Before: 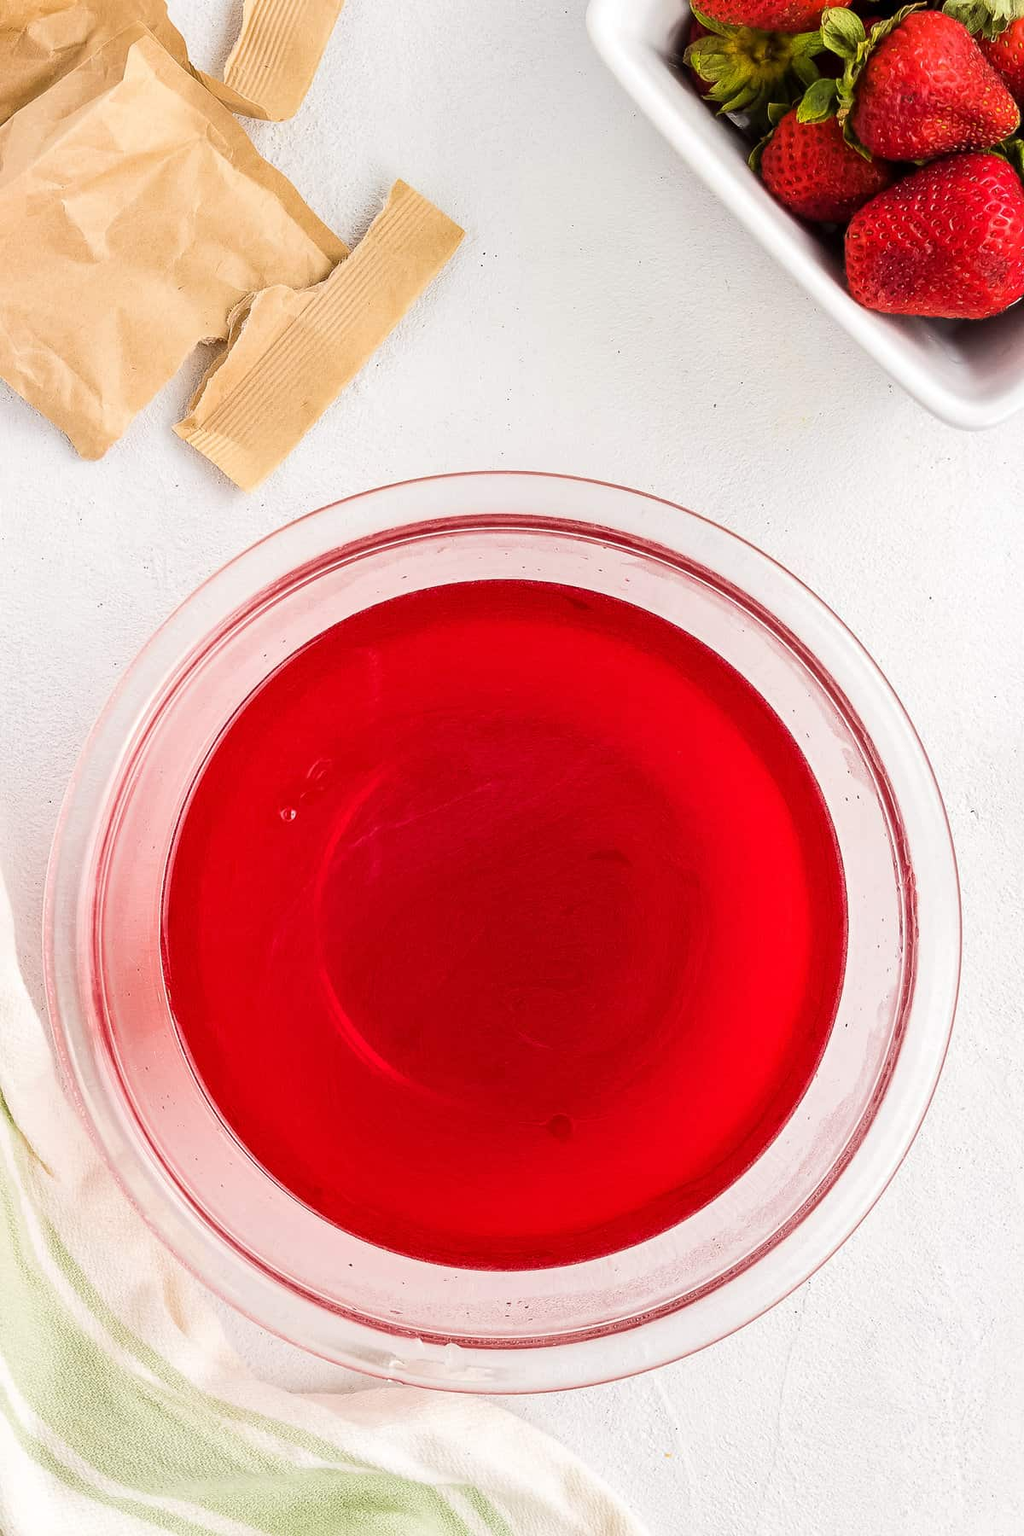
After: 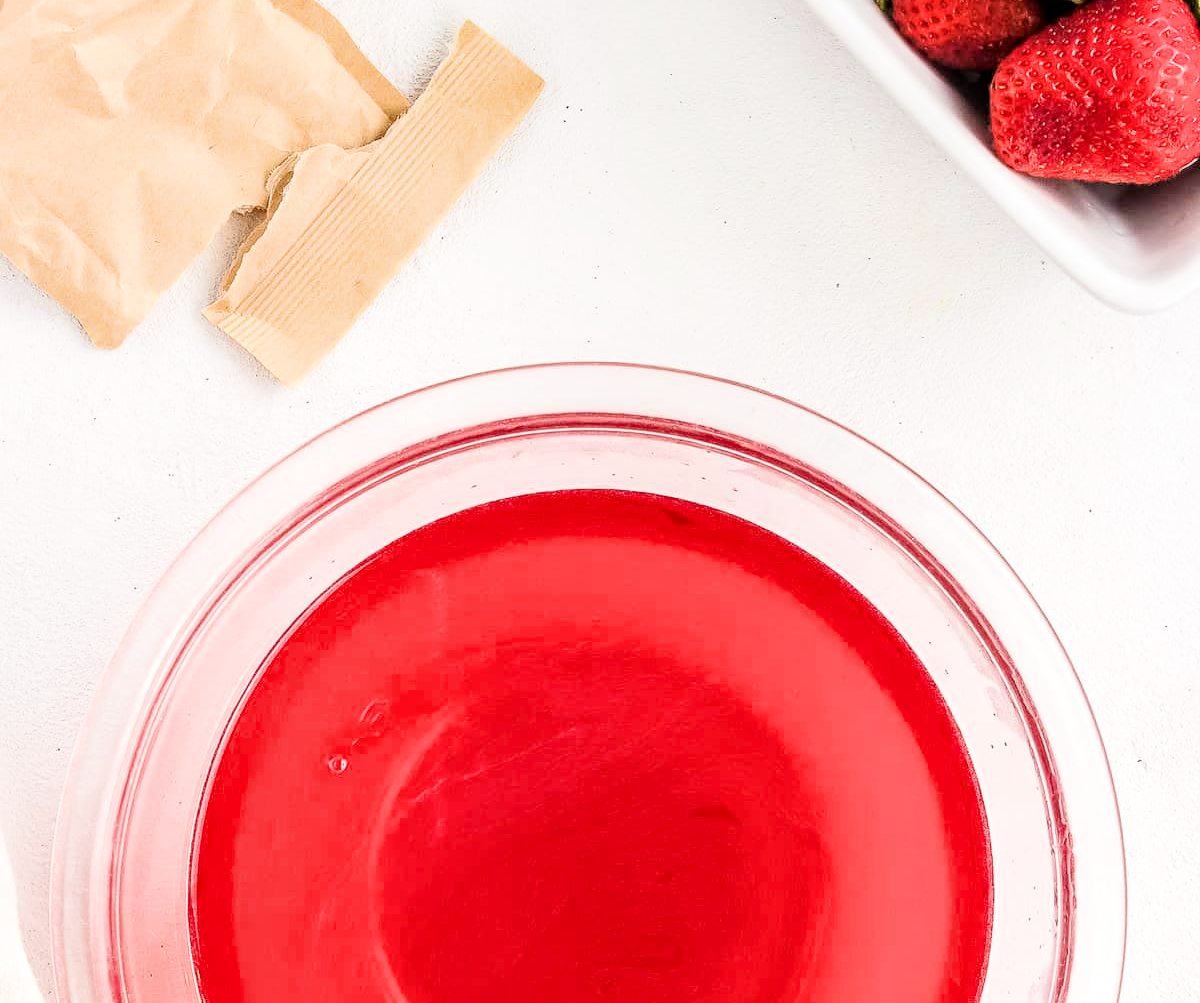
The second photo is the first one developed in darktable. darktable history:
filmic rgb: black relative exposure -7.99 EV, white relative exposure 3.96 EV, hardness 4.15, contrast 0.996
crop and rotate: top 10.565%, bottom 33.709%
exposure: black level correction 0, exposure 1.097 EV, compensate highlight preservation false
local contrast: detail 130%
